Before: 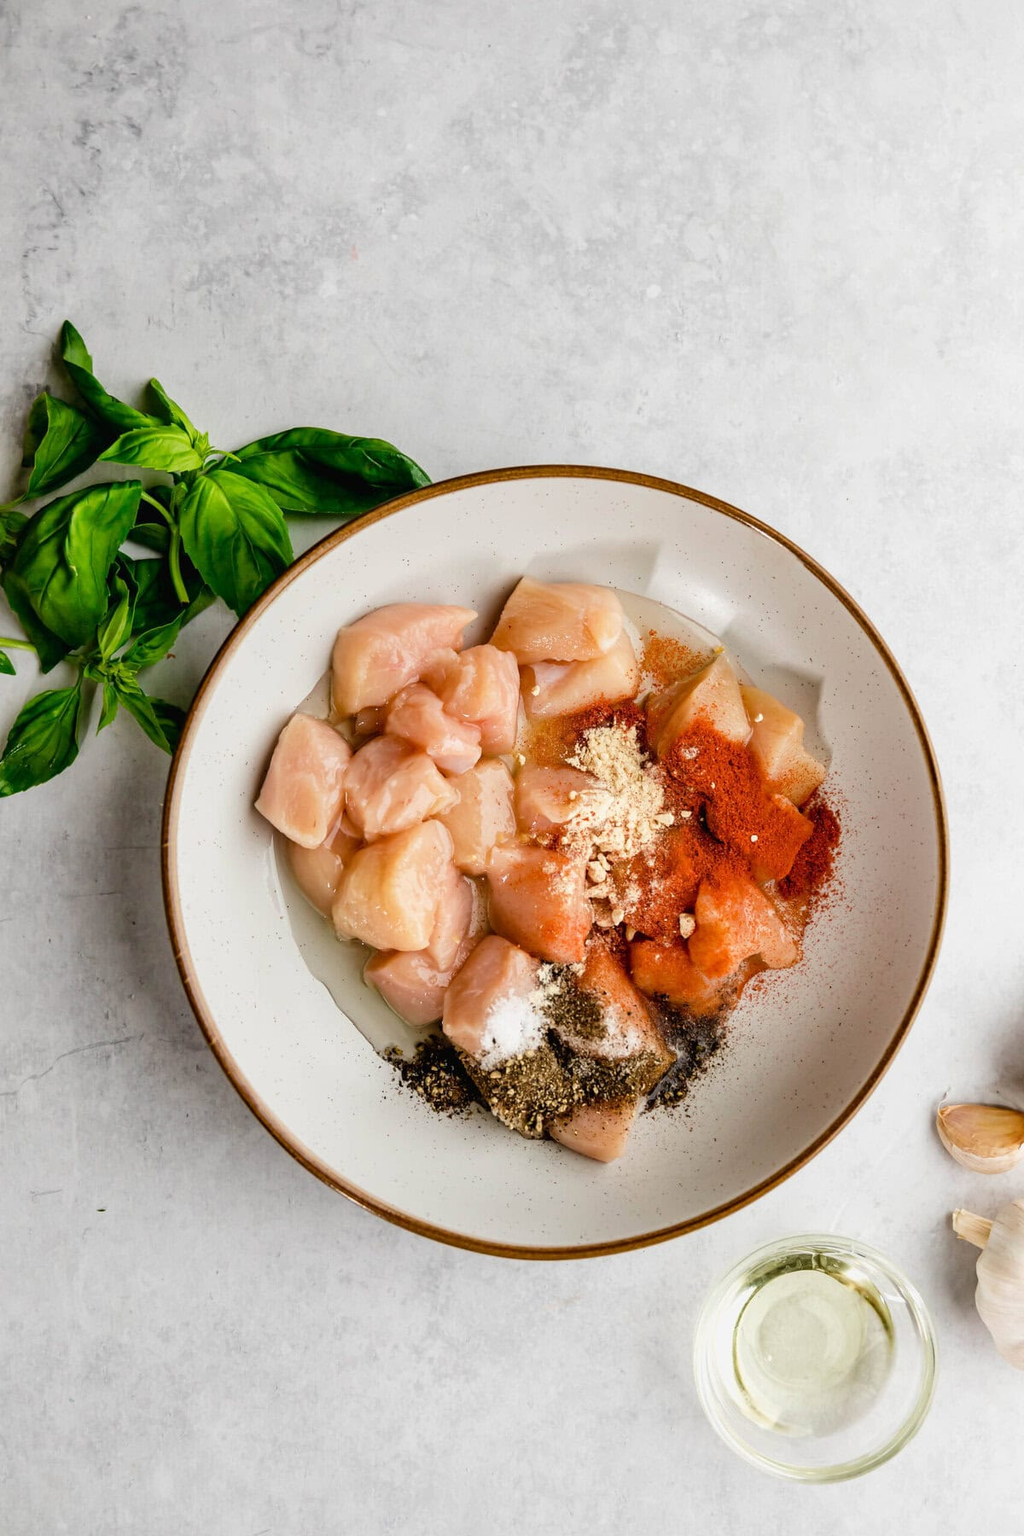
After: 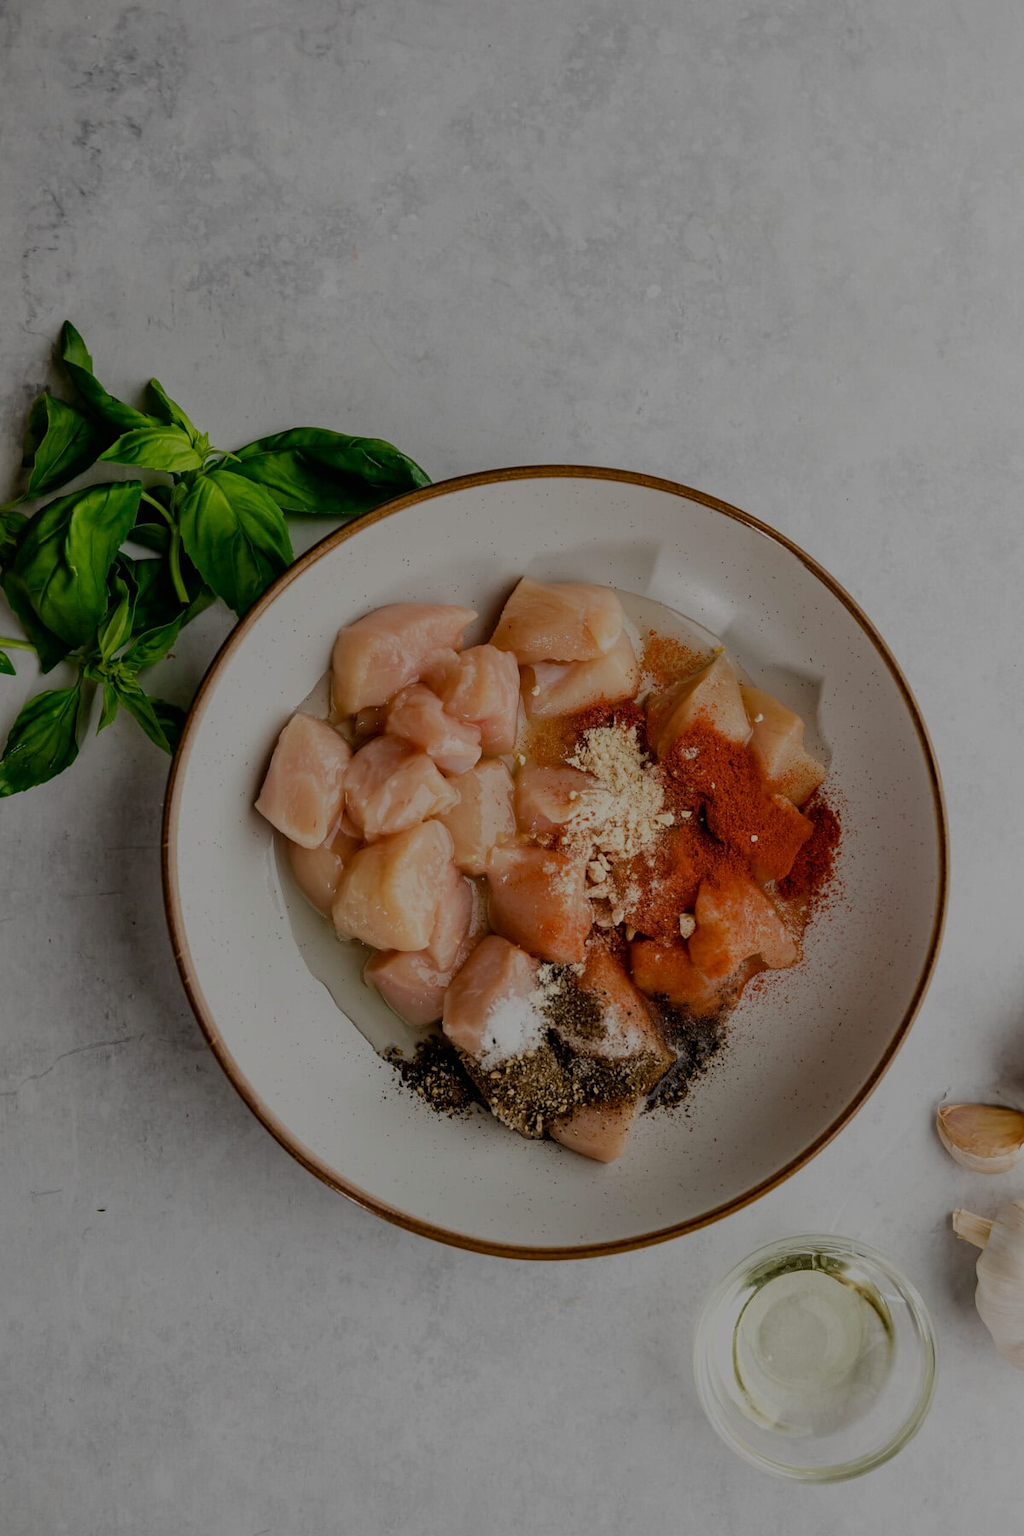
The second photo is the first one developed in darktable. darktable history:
exposure: exposure -1.416 EV, compensate highlight preservation false
